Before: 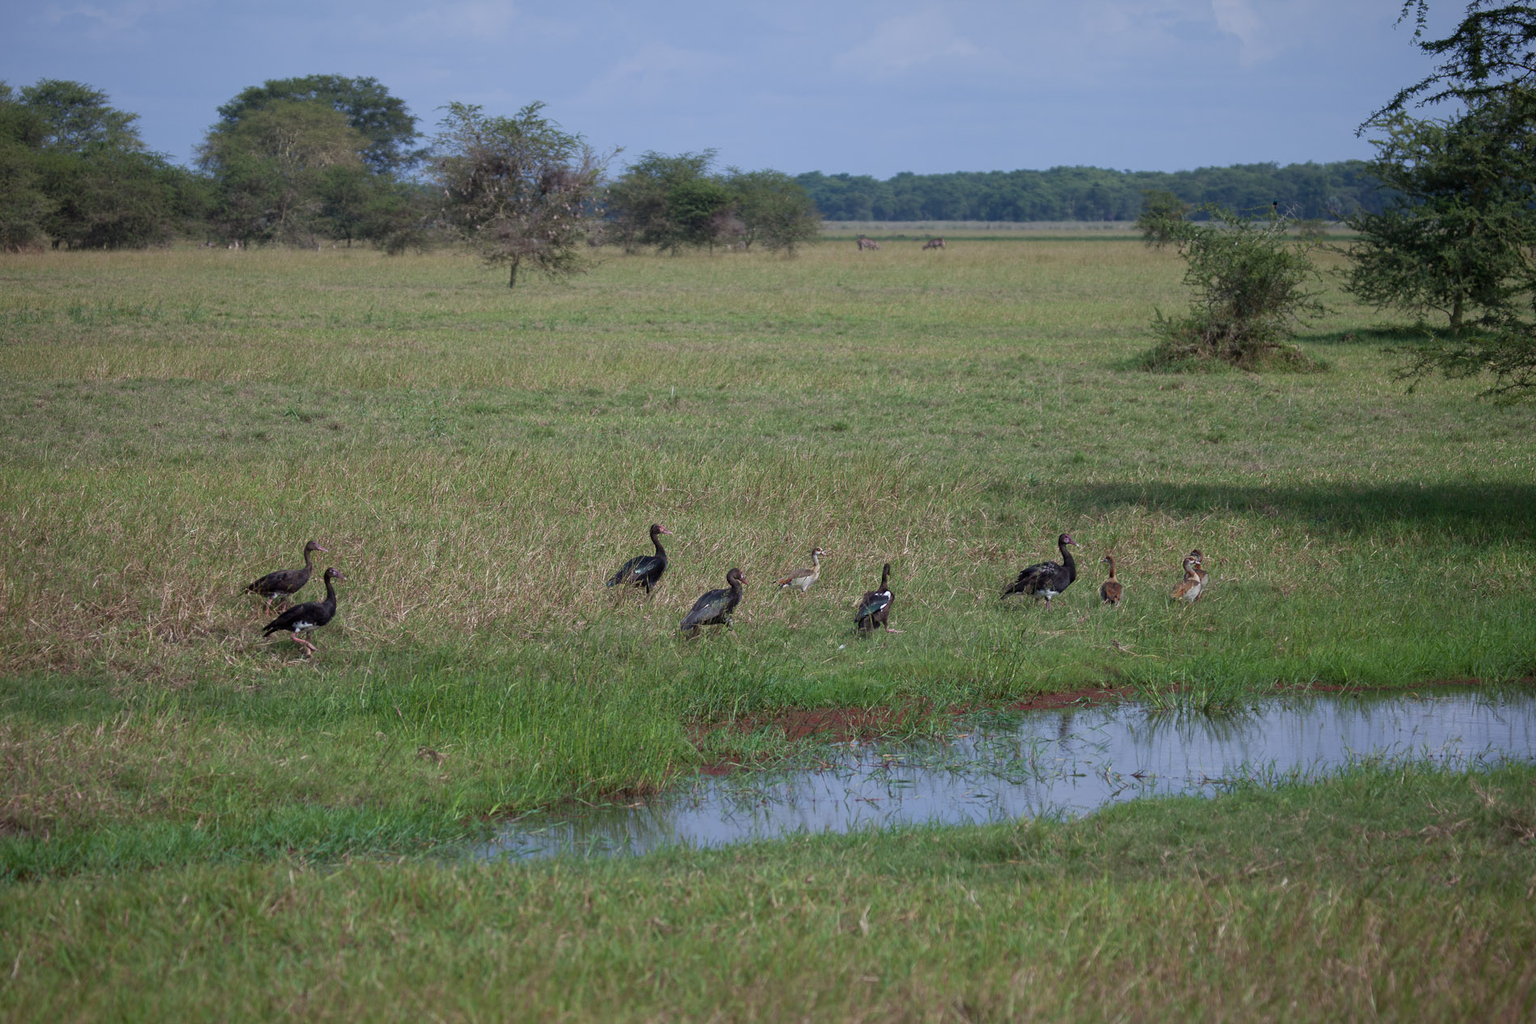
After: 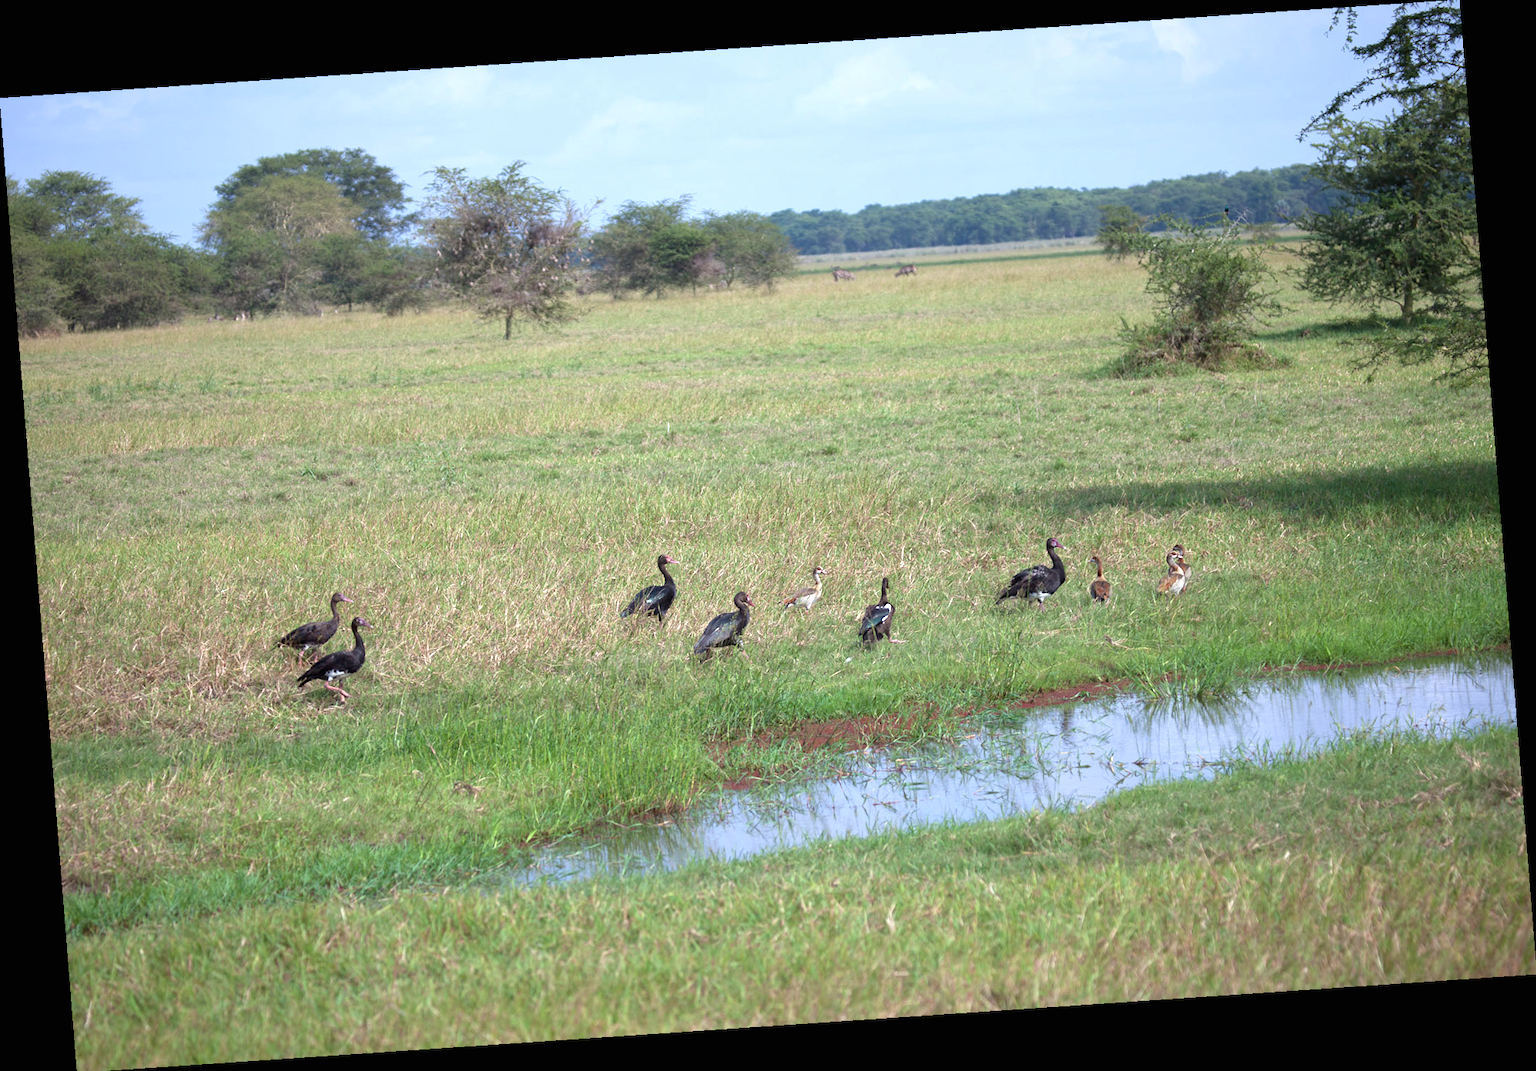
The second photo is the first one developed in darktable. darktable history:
exposure: black level correction 0, exposure 1.2 EV, compensate exposure bias true, compensate highlight preservation false
rotate and perspective: rotation -4.2°, shear 0.006, automatic cropping off
